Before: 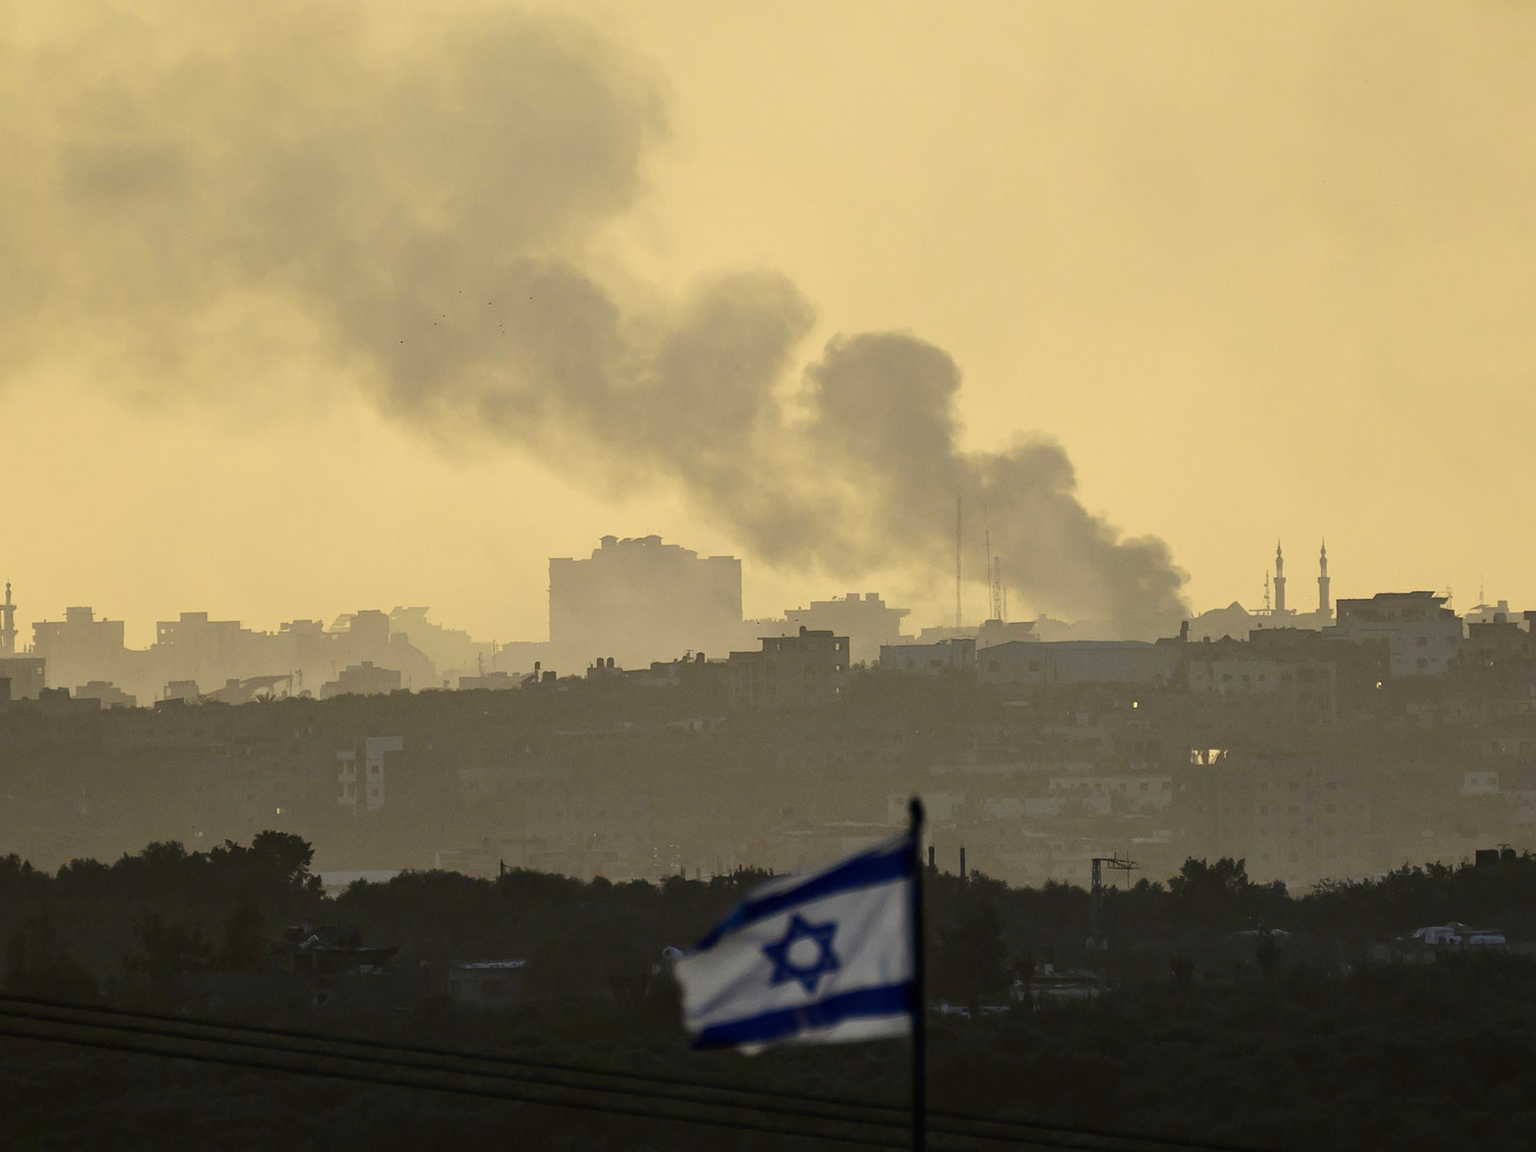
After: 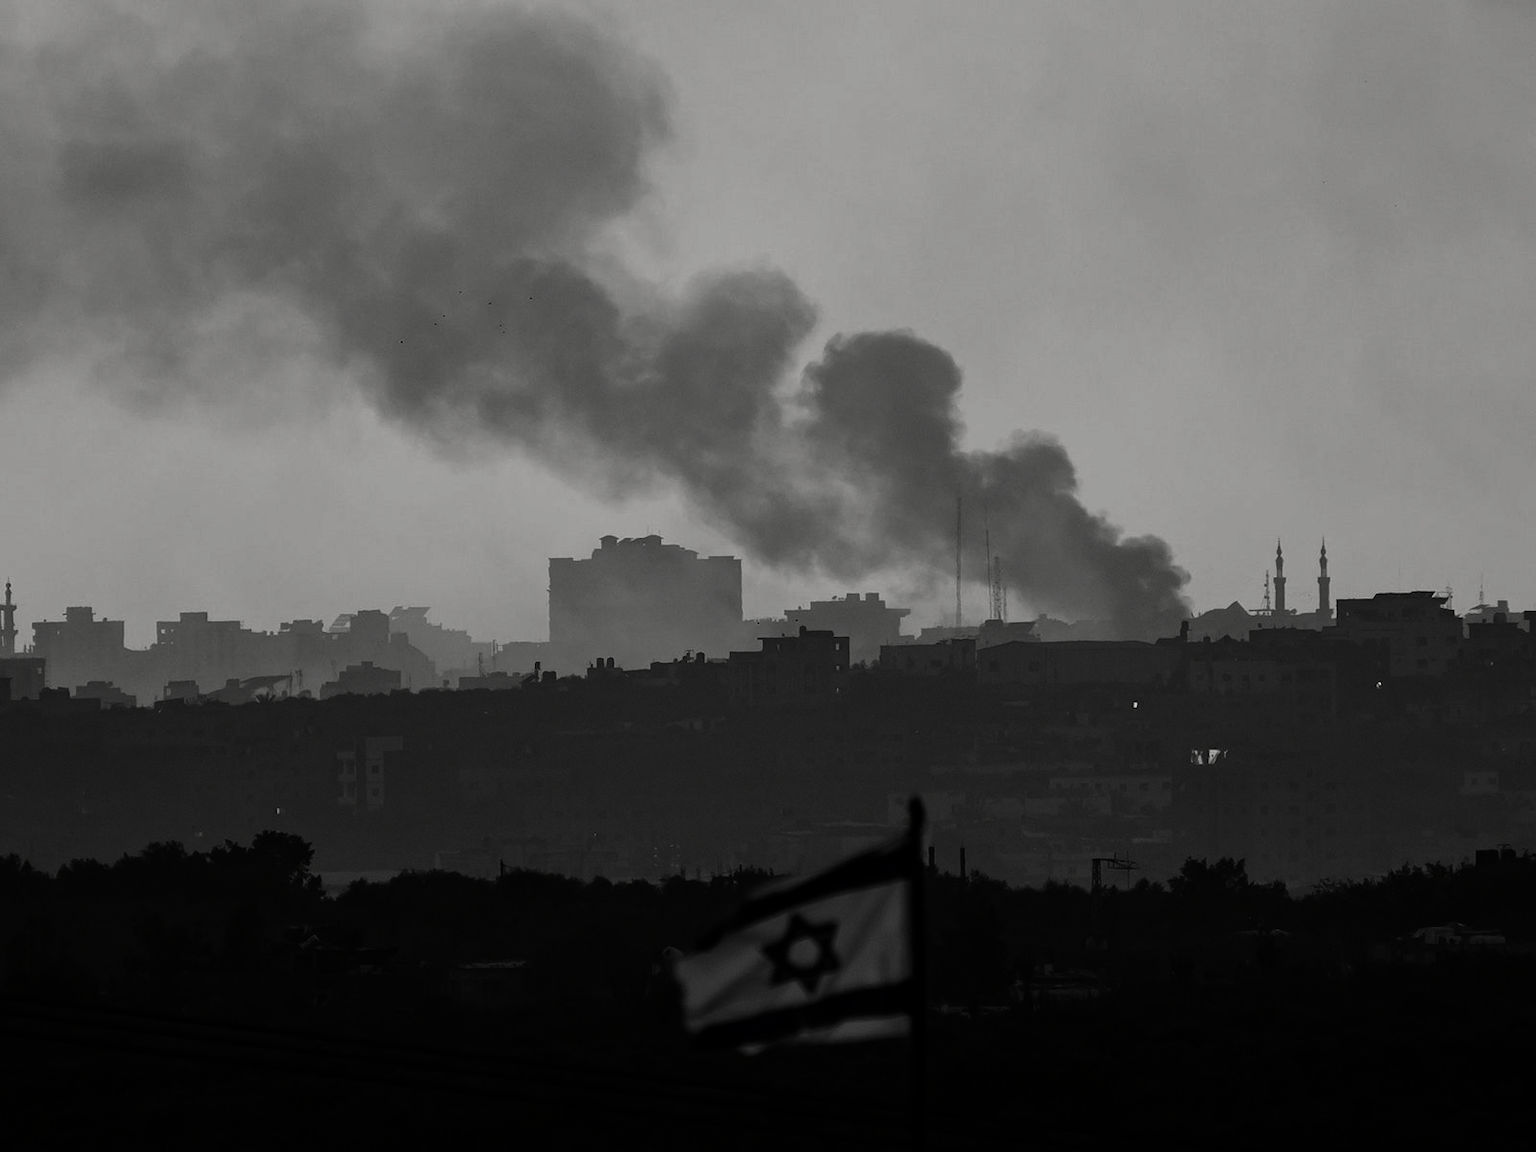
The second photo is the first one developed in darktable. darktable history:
contrast brightness saturation: contrast -0.037, brightness -0.608, saturation -0.983
